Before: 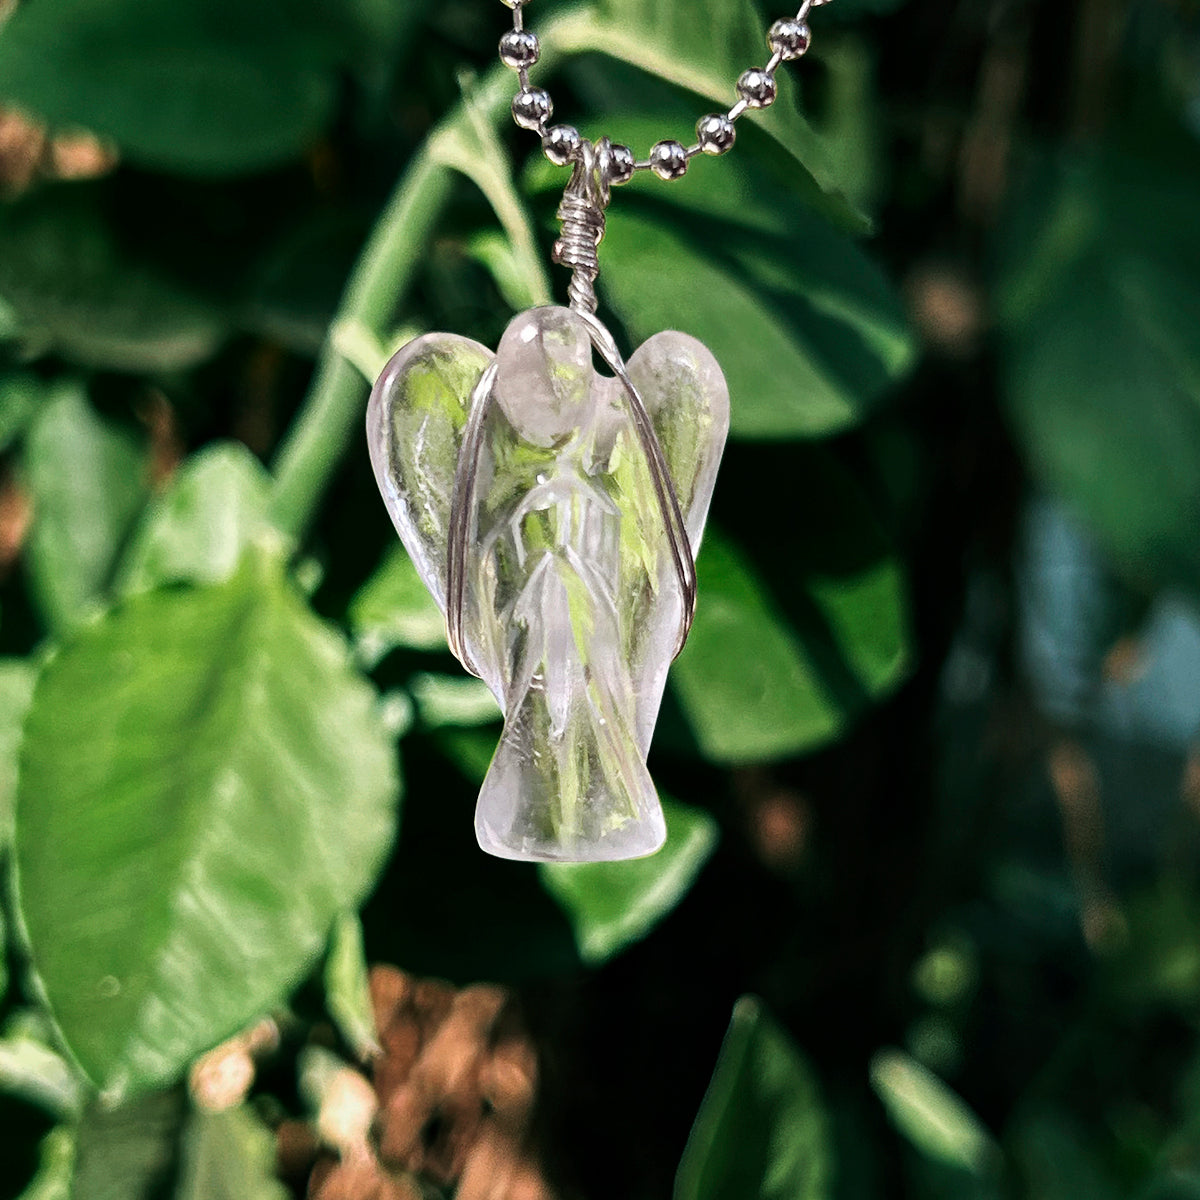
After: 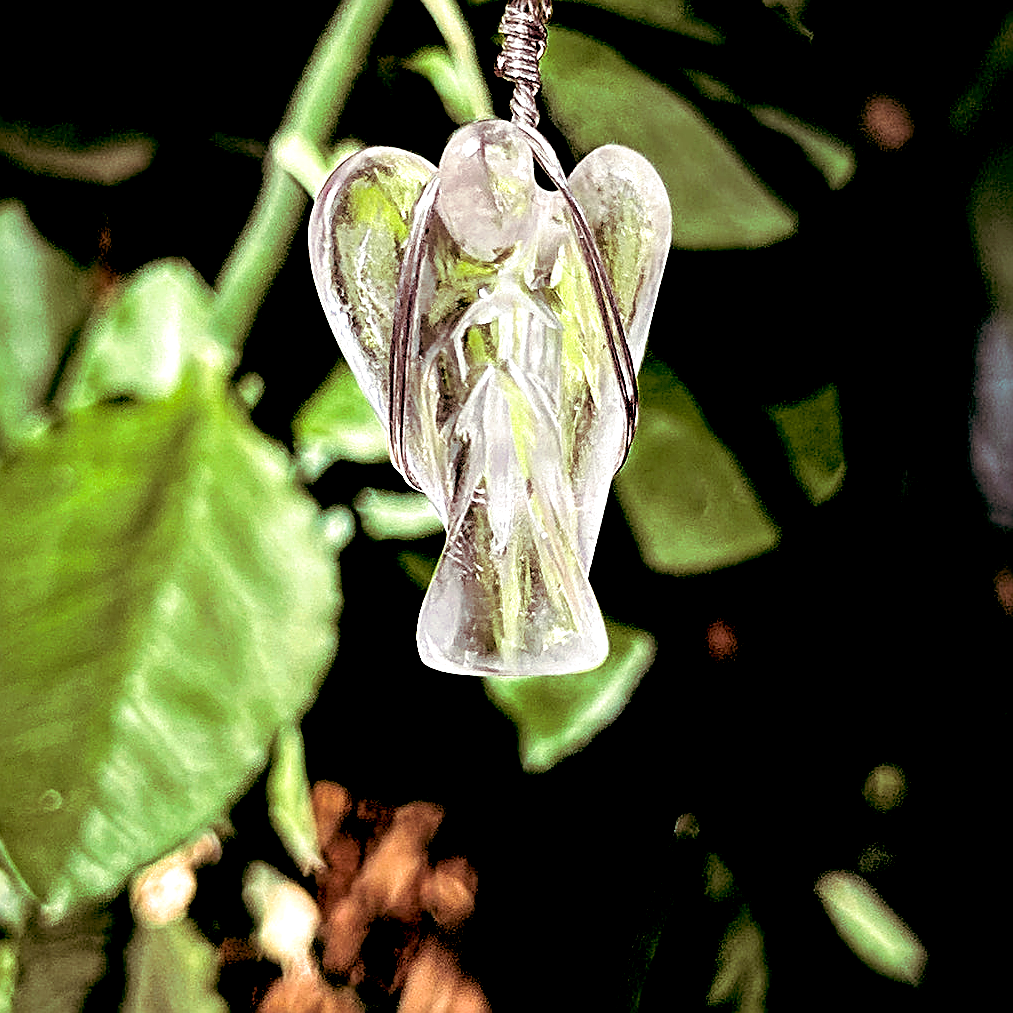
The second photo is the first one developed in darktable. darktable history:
crop and rotate: left 4.842%, top 15.51%, right 10.668%
sharpen: amount 0.901
exposure: black level correction 0.04, exposure 0.5 EV, compensate highlight preservation false
split-toning: on, module defaults
